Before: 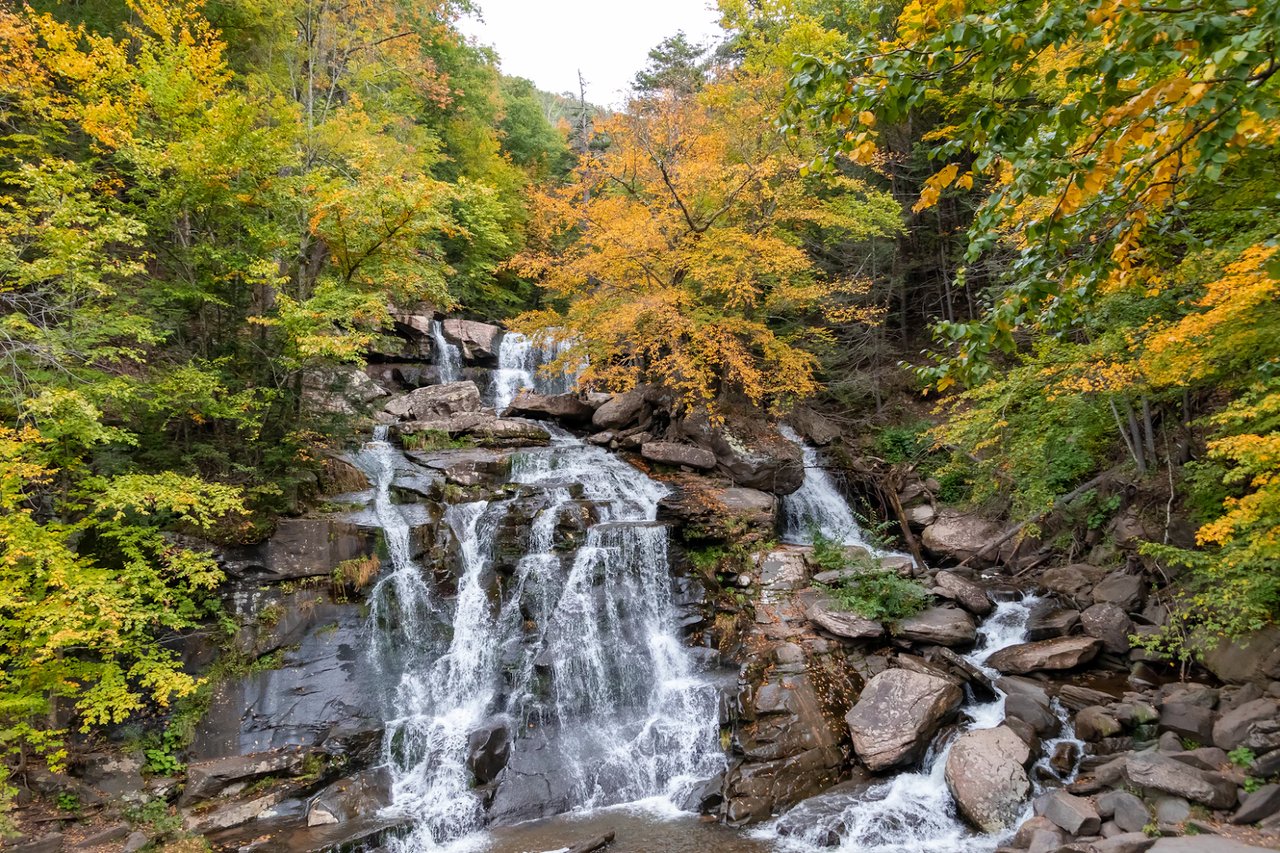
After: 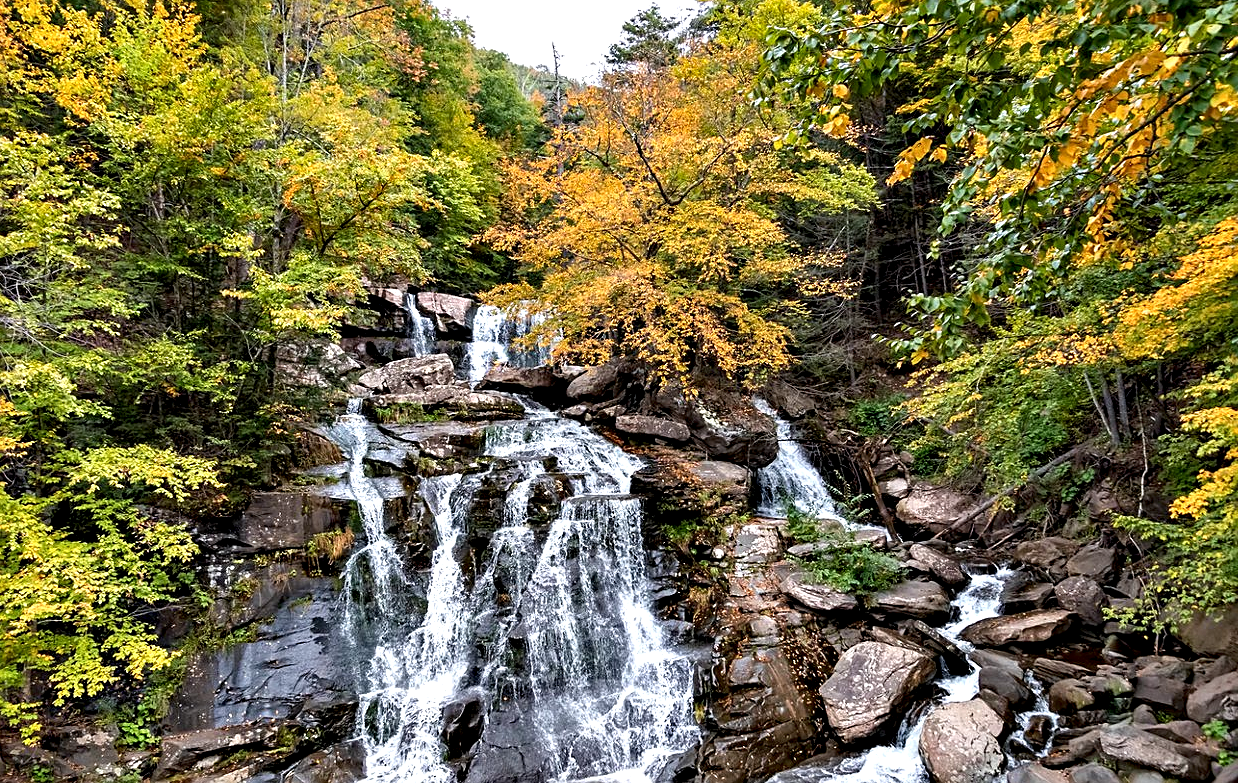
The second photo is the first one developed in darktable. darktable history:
sharpen: amount 0.49
crop: left 2.059%, top 3.256%, right 1.183%, bottom 4.943%
haze removal: compatibility mode true, adaptive false
contrast equalizer: octaves 7, y [[0.6 ×6], [0.55 ×6], [0 ×6], [0 ×6], [0 ×6]]
tone equalizer: -7 EV 0.113 EV, smoothing diameter 24.89%, edges refinement/feathering 14.43, preserve details guided filter
